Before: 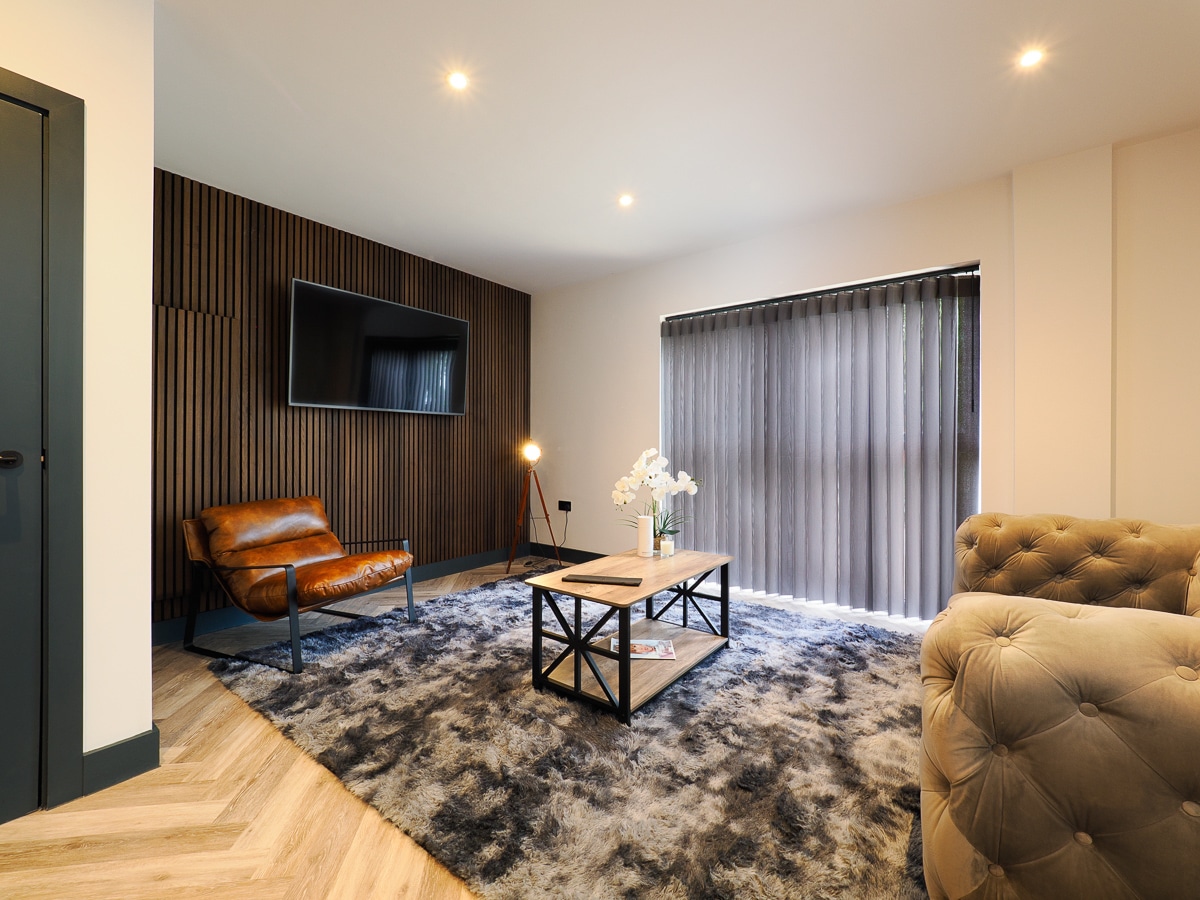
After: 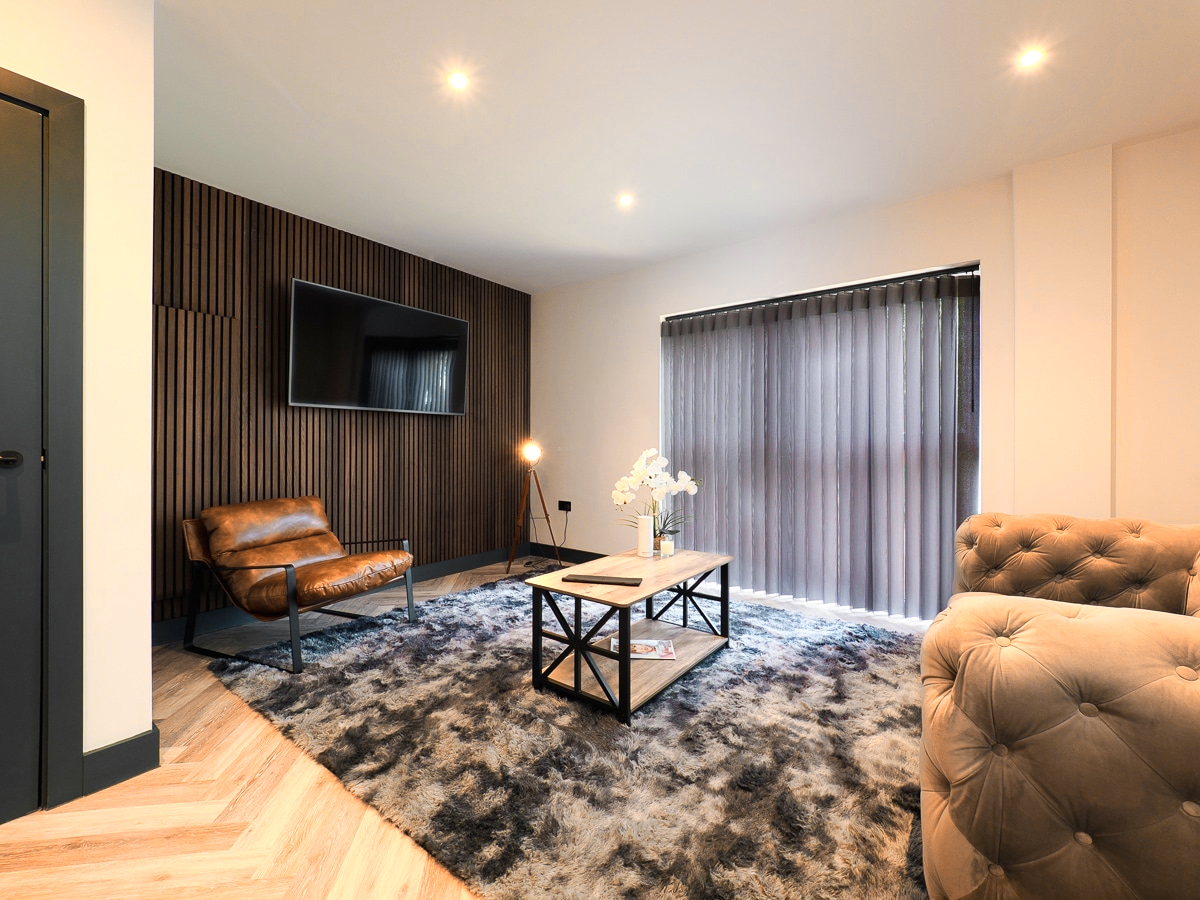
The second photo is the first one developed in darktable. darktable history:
color zones: curves: ch0 [(0.009, 0.528) (0.136, 0.6) (0.255, 0.586) (0.39, 0.528) (0.522, 0.584) (0.686, 0.736) (0.849, 0.561)]; ch1 [(0.045, 0.781) (0.14, 0.416) (0.257, 0.695) (0.442, 0.032) (0.738, 0.338) (0.818, 0.632) (0.891, 0.741) (1, 0.704)]; ch2 [(0, 0.667) (0.141, 0.52) (0.26, 0.37) (0.474, 0.432) (0.743, 0.286)]
exposure: compensate highlight preservation false
